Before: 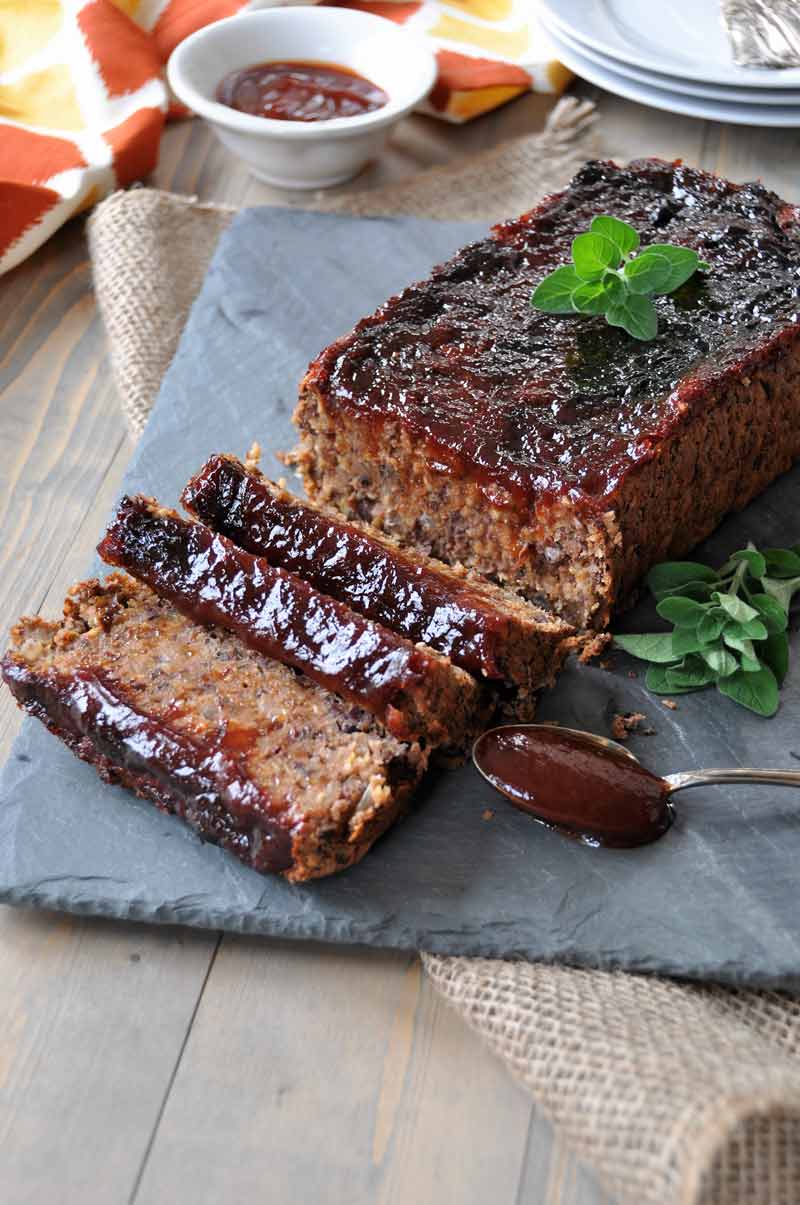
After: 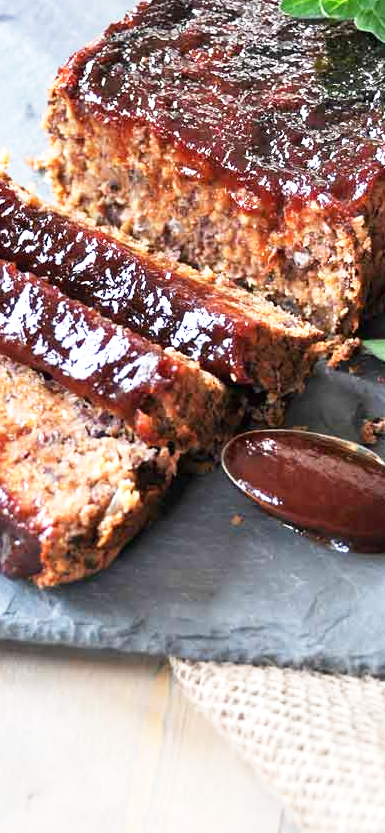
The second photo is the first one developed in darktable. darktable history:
exposure: black level correction 0, exposure 0.704 EV, compensate exposure bias true, compensate highlight preservation false
crop: left 31.386%, top 24.555%, right 20.424%, bottom 6.261%
base curve: curves: ch0 [(0, 0) (0.579, 0.807) (1, 1)], preserve colors none
